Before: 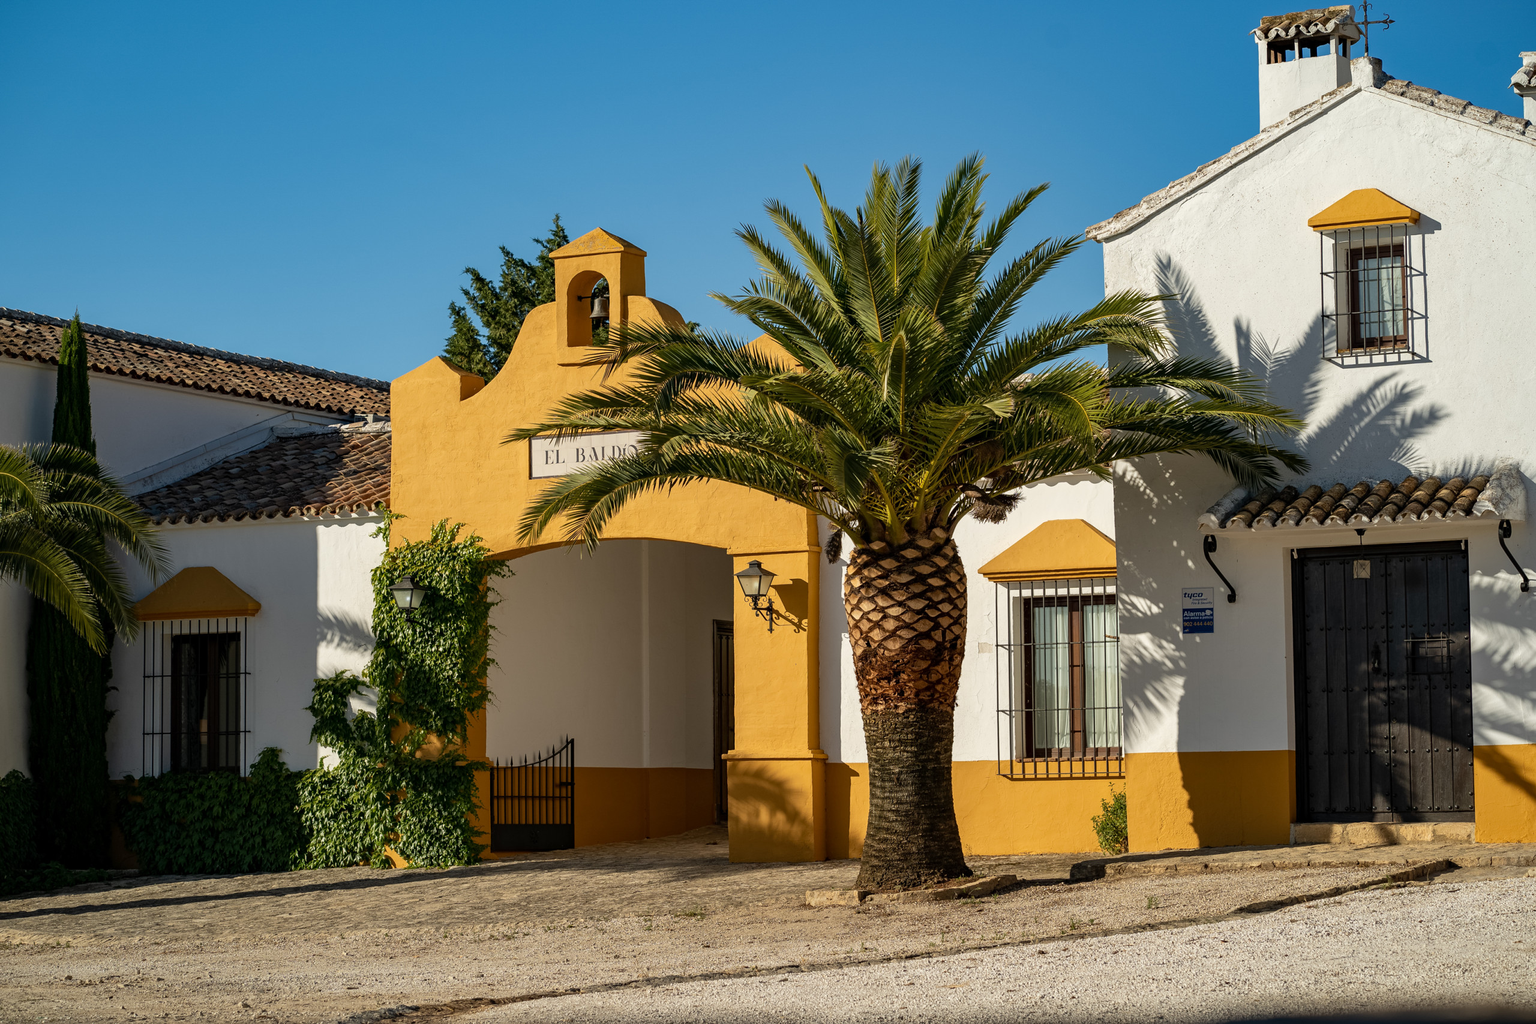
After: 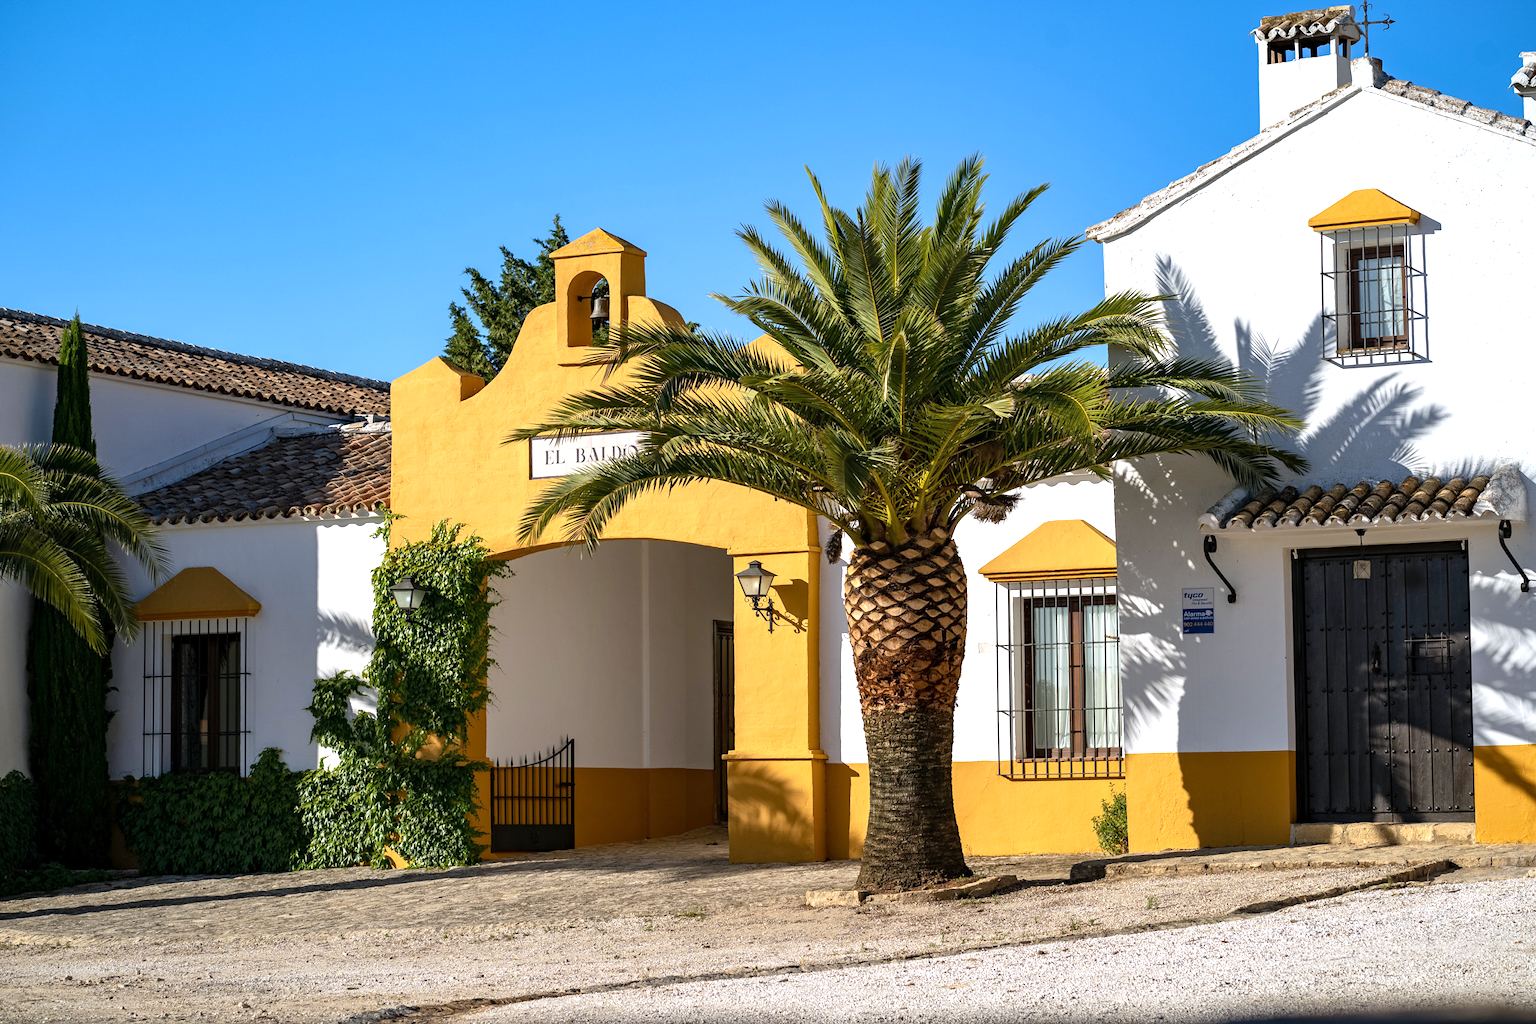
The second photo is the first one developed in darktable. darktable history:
exposure: exposure 0.669 EV, compensate highlight preservation false
tone equalizer: on, module defaults
white balance: red 0.967, blue 1.119, emerald 0.756
